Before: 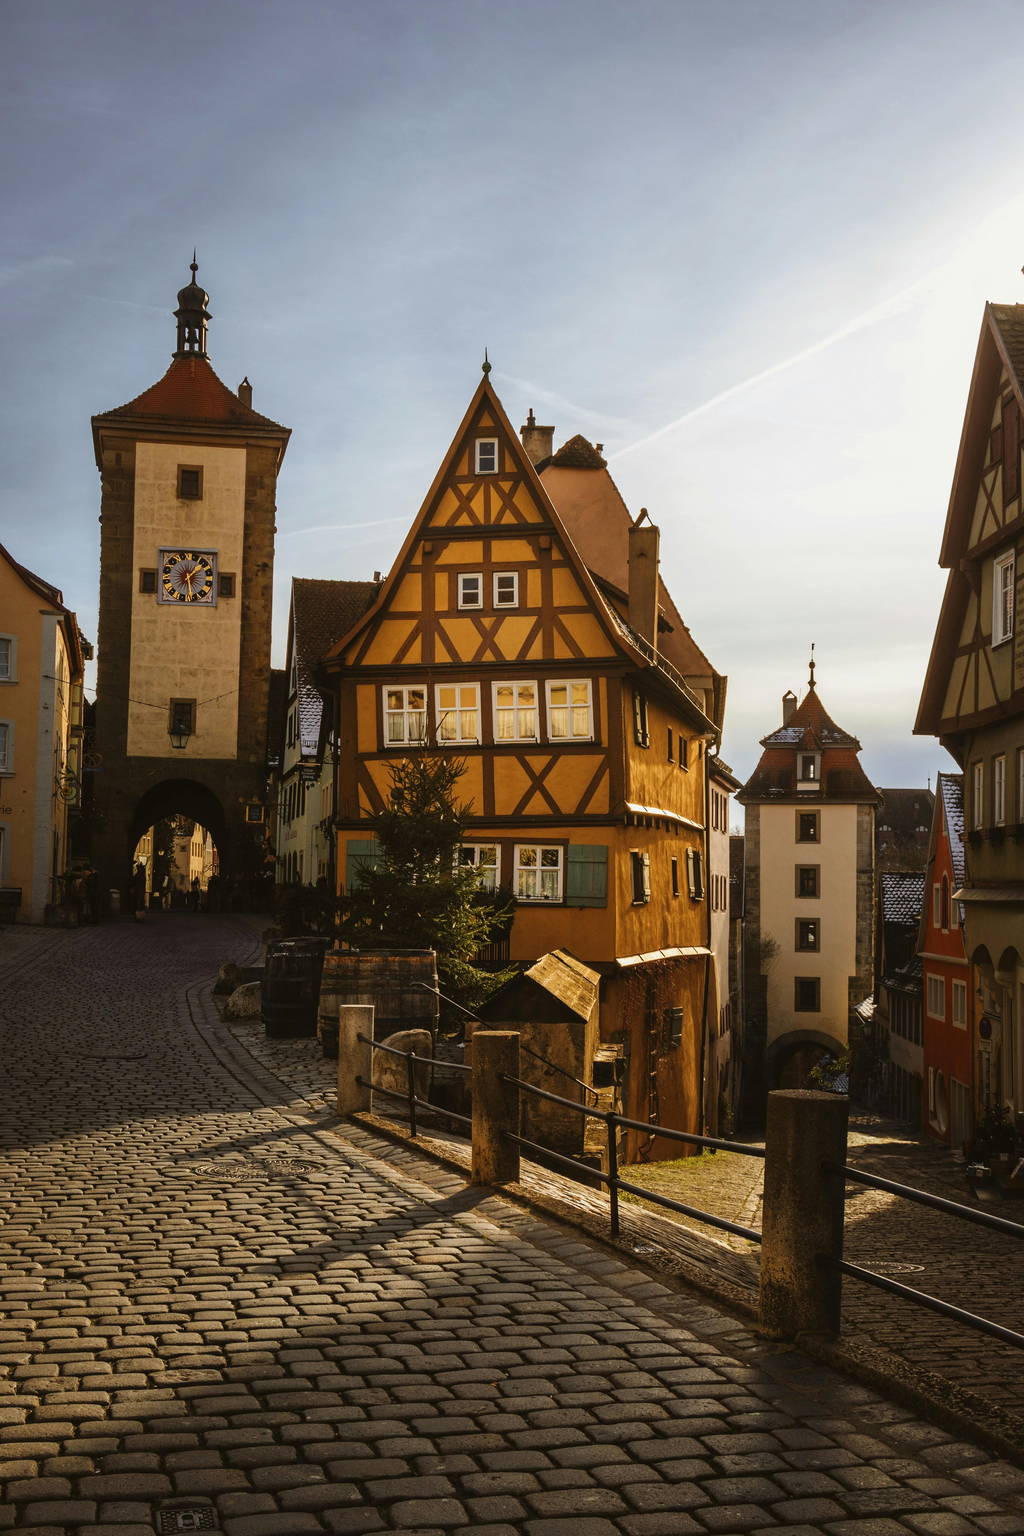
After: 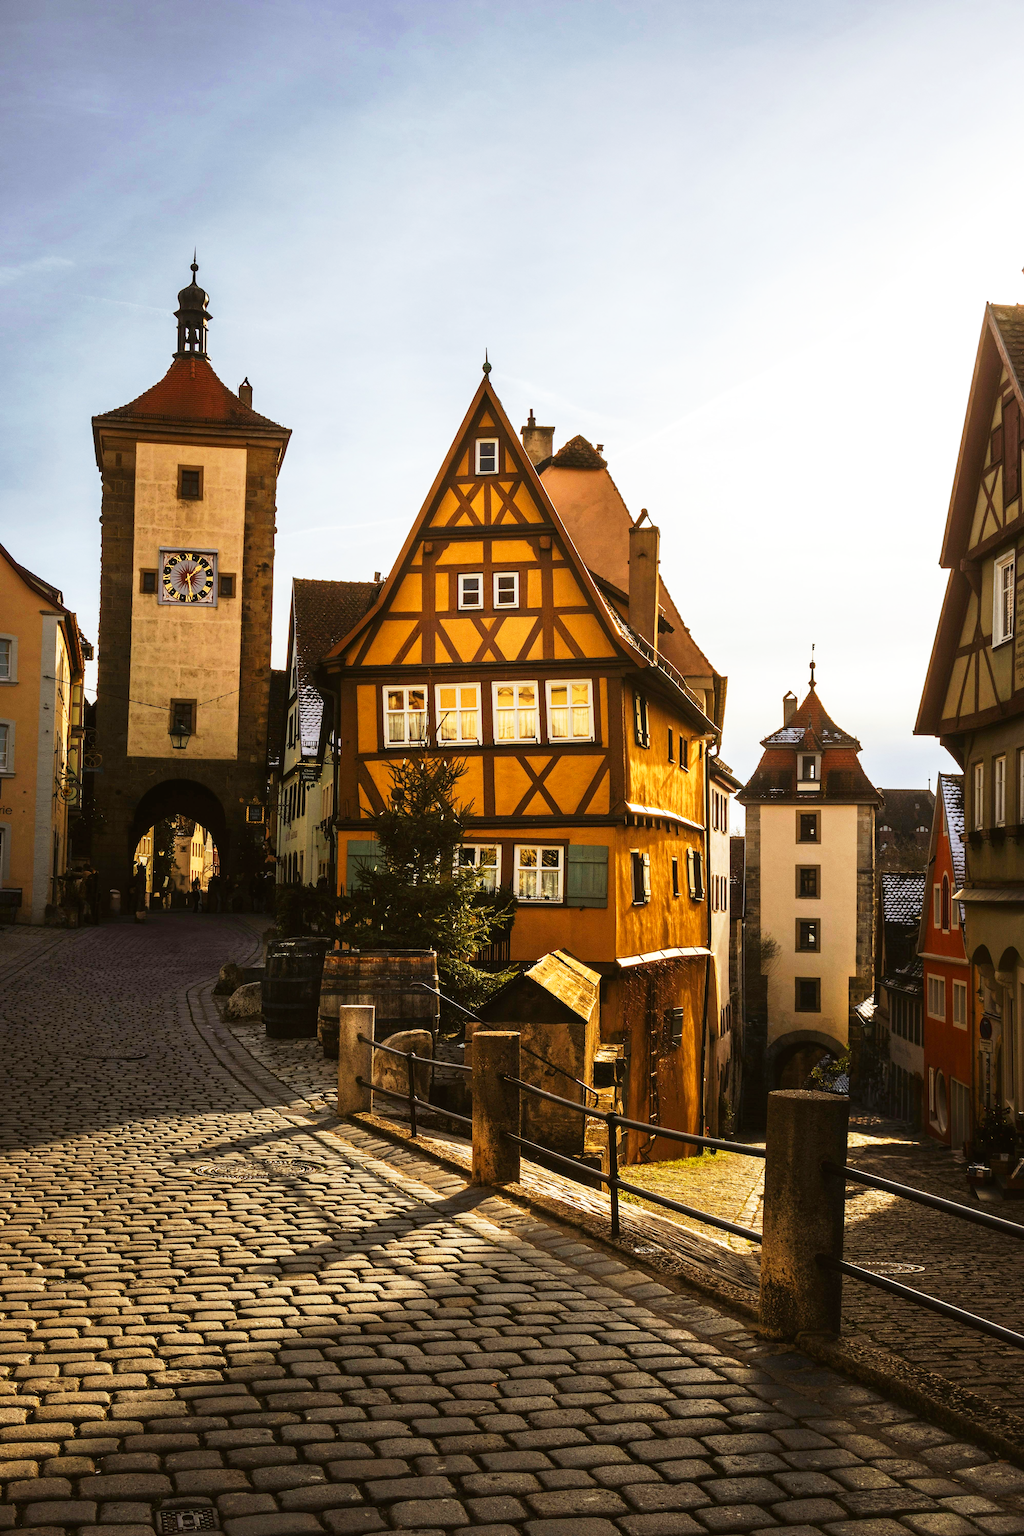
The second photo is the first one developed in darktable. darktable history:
base curve: curves: ch0 [(0, 0) (0.005, 0.002) (0.193, 0.295) (0.399, 0.664) (0.75, 0.928) (1, 1)], preserve colors none
exposure: exposure 0.253 EV, compensate highlight preservation false
